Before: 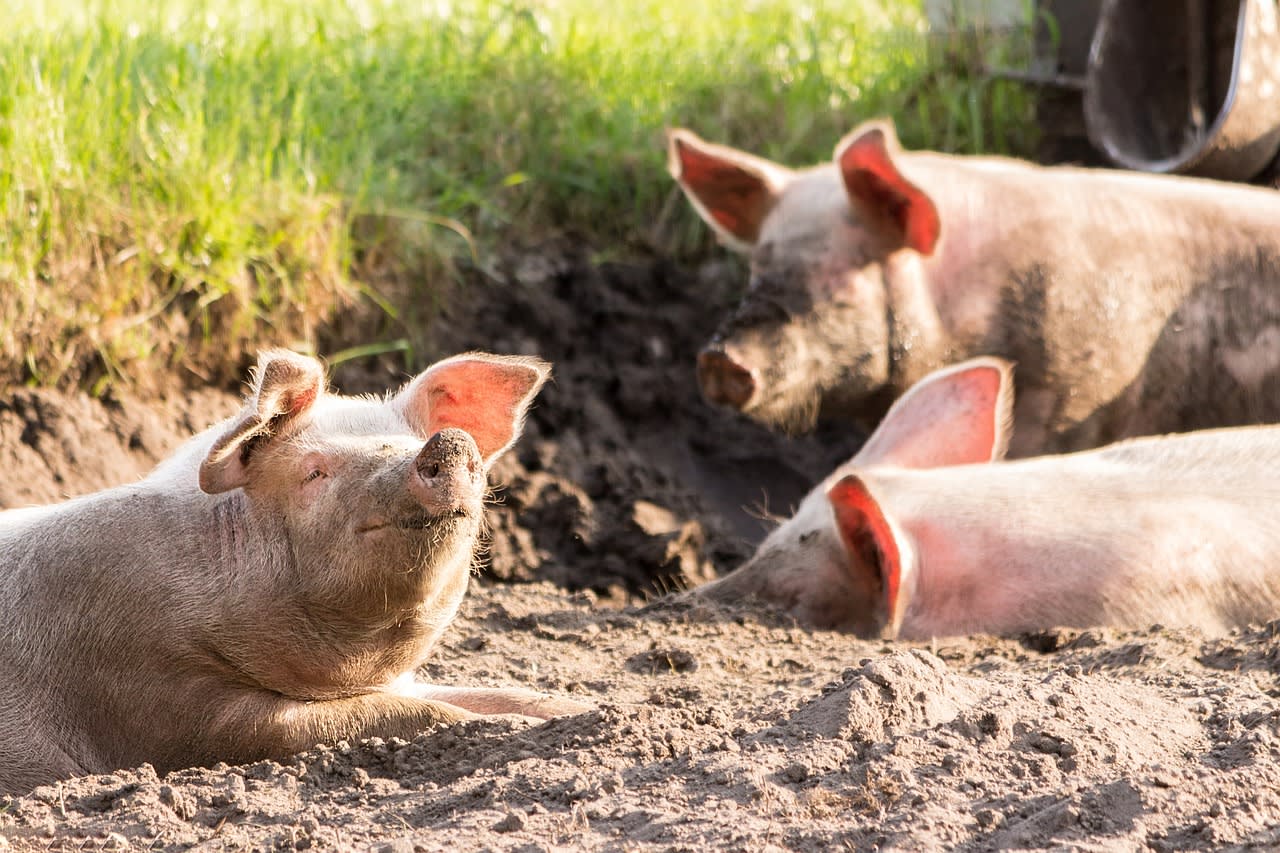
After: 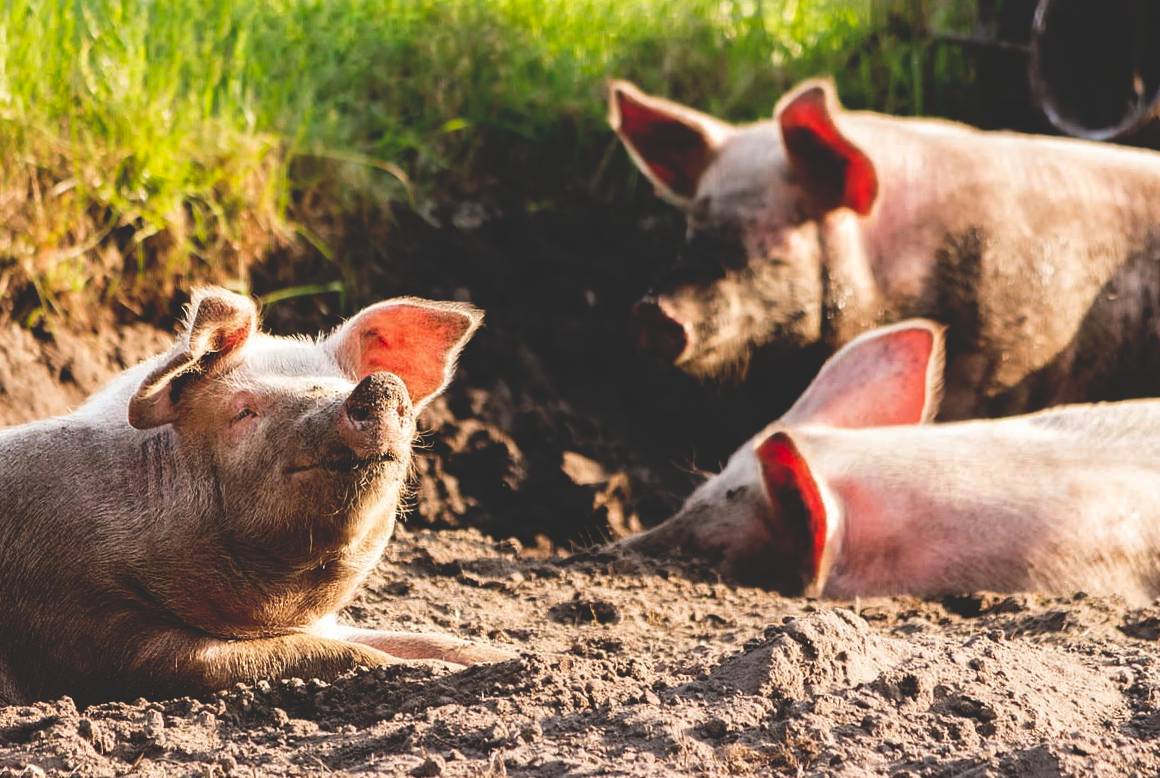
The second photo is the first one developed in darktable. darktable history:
crop and rotate: angle -1.96°, left 3.138%, top 3.697%, right 1.591%, bottom 0.45%
base curve: curves: ch0 [(0, 0.02) (0.083, 0.036) (1, 1)], preserve colors none
